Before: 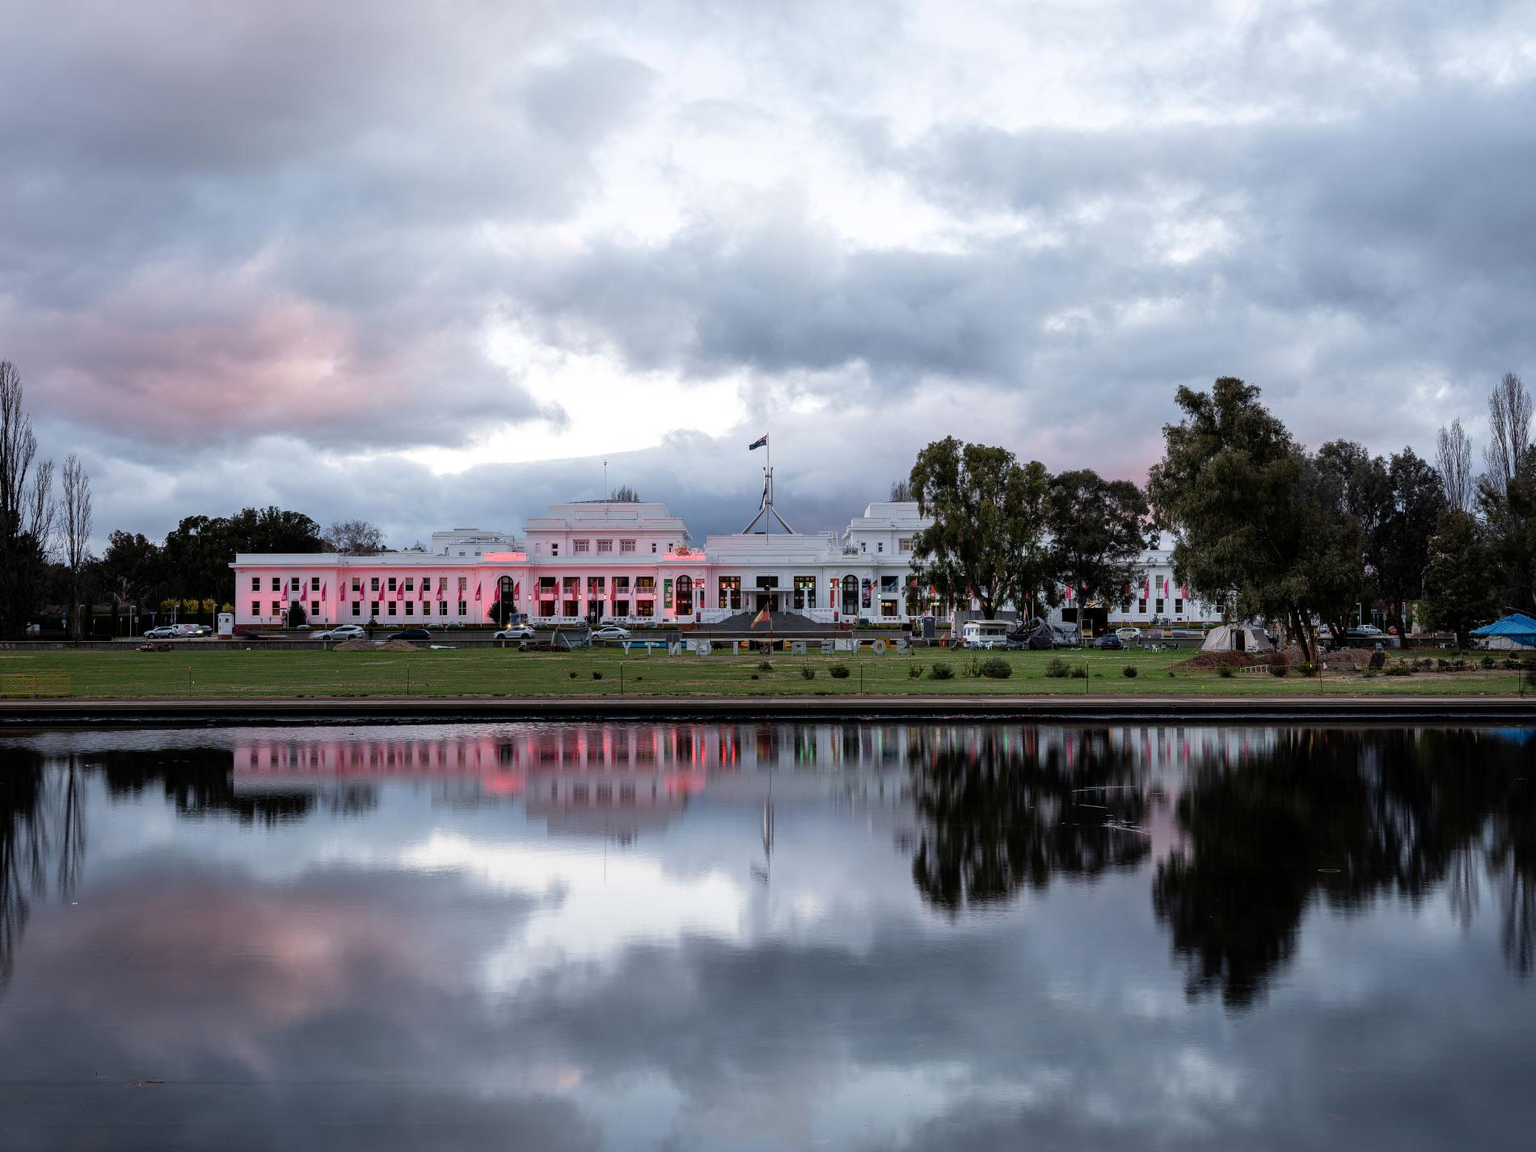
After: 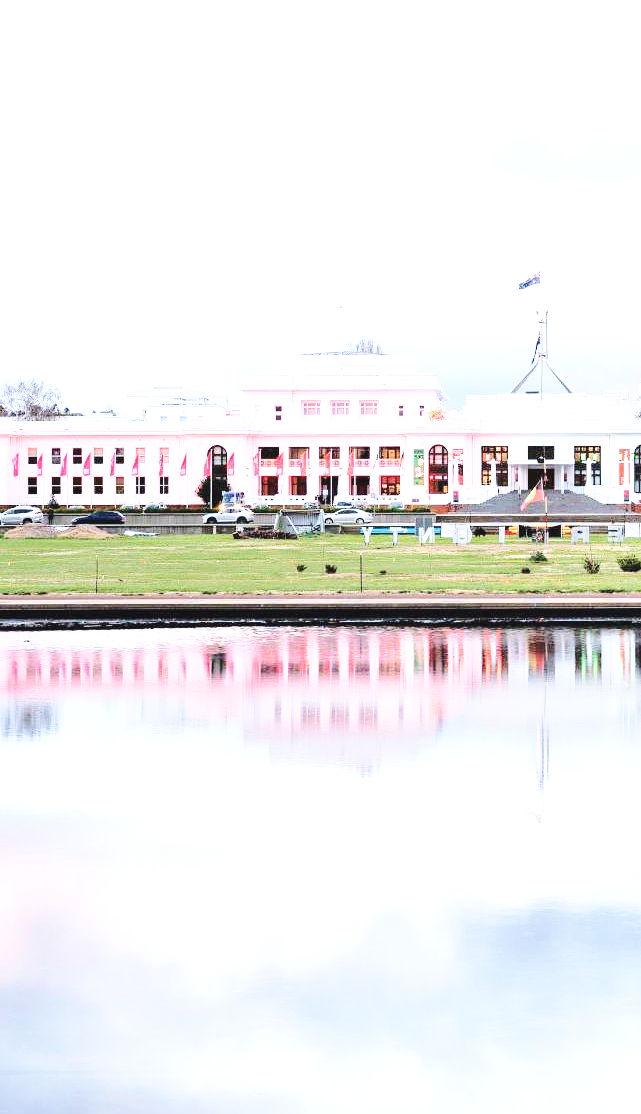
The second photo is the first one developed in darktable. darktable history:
exposure: black level correction 0, exposure 1.904 EV, compensate exposure bias true, compensate highlight preservation false
tone curve: curves: ch0 [(0, 0) (0.07, 0.057) (0.15, 0.177) (0.352, 0.445) (0.59, 0.703) (0.857, 0.908) (1, 1)], color space Lab, independent channels, preserve colors none
base curve: curves: ch0 [(0, 0) (0.028, 0.03) (0.121, 0.232) (0.46, 0.748) (0.859, 0.968) (1, 1)], preserve colors none
crop and rotate: left 21.503%, top 18.768%, right 44.74%, bottom 2.992%
color balance rgb: global offset › luminance 0.768%, perceptual saturation grading › global saturation 0.09%
